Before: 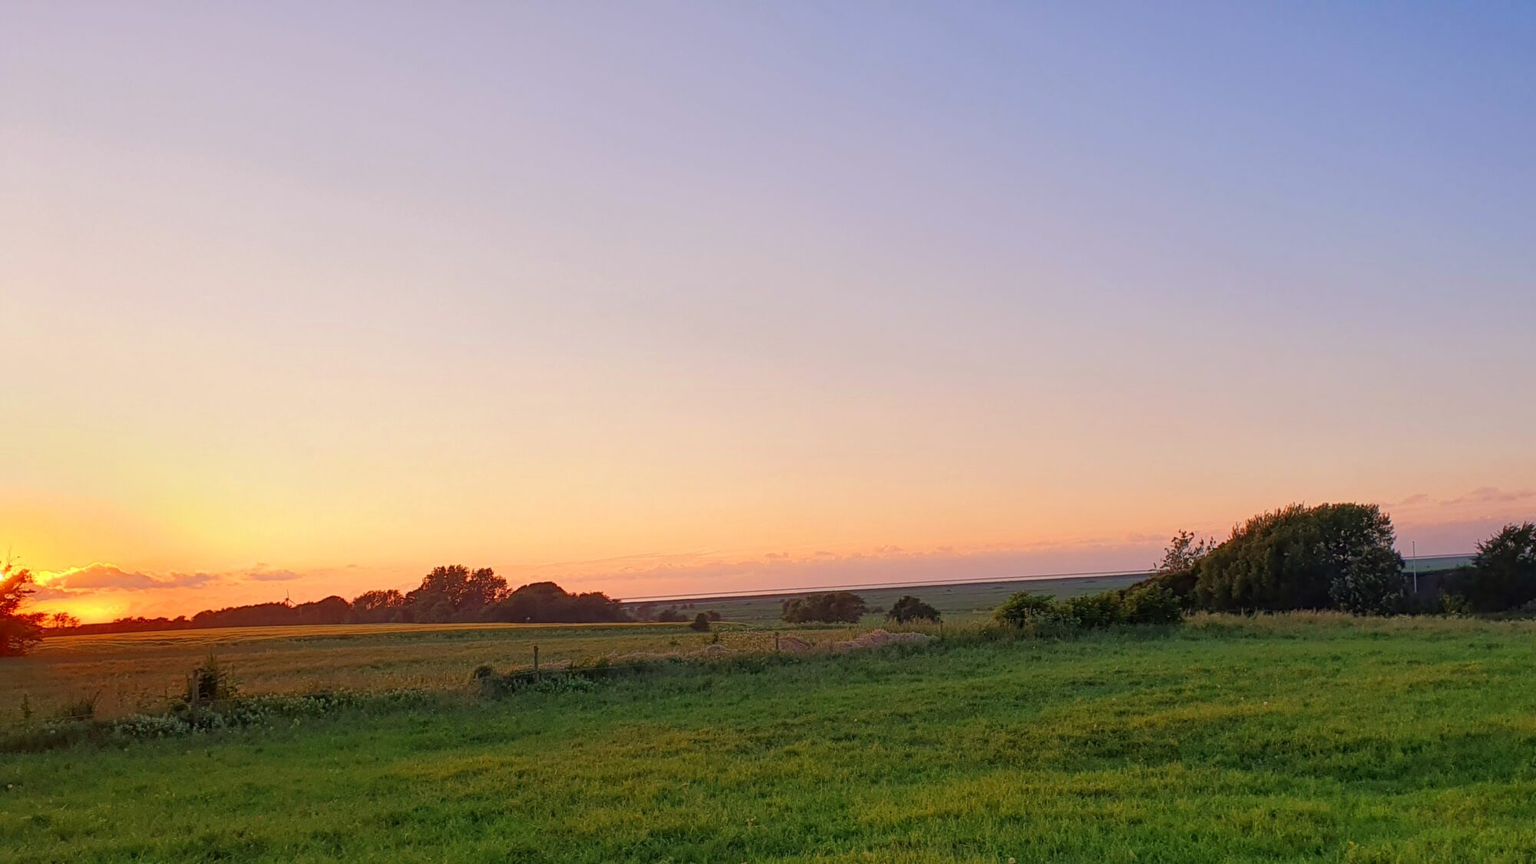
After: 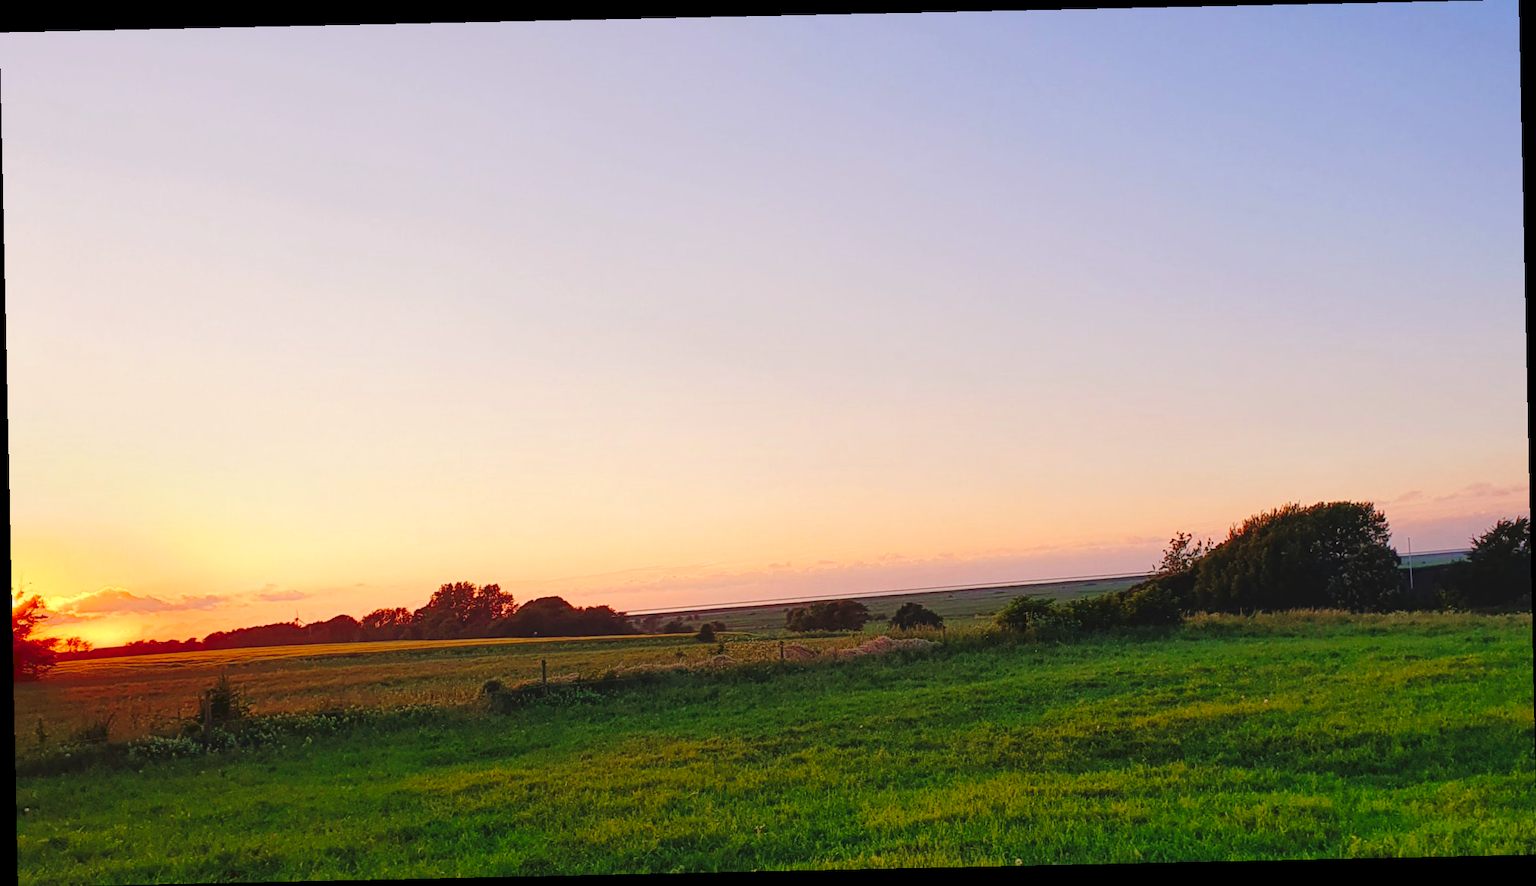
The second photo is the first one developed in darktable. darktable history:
contrast brightness saturation: contrast 0.03, brightness -0.04
tone curve: curves: ch0 [(0, 0) (0.003, 0.072) (0.011, 0.073) (0.025, 0.072) (0.044, 0.076) (0.069, 0.089) (0.1, 0.103) (0.136, 0.123) (0.177, 0.158) (0.224, 0.21) (0.277, 0.275) (0.335, 0.372) (0.399, 0.463) (0.468, 0.556) (0.543, 0.633) (0.623, 0.712) (0.709, 0.795) (0.801, 0.869) (0.898, 0.942) (1, 1)], preserve colors none
rotate and perspective: rotation -1.24°, automatic cropping off
